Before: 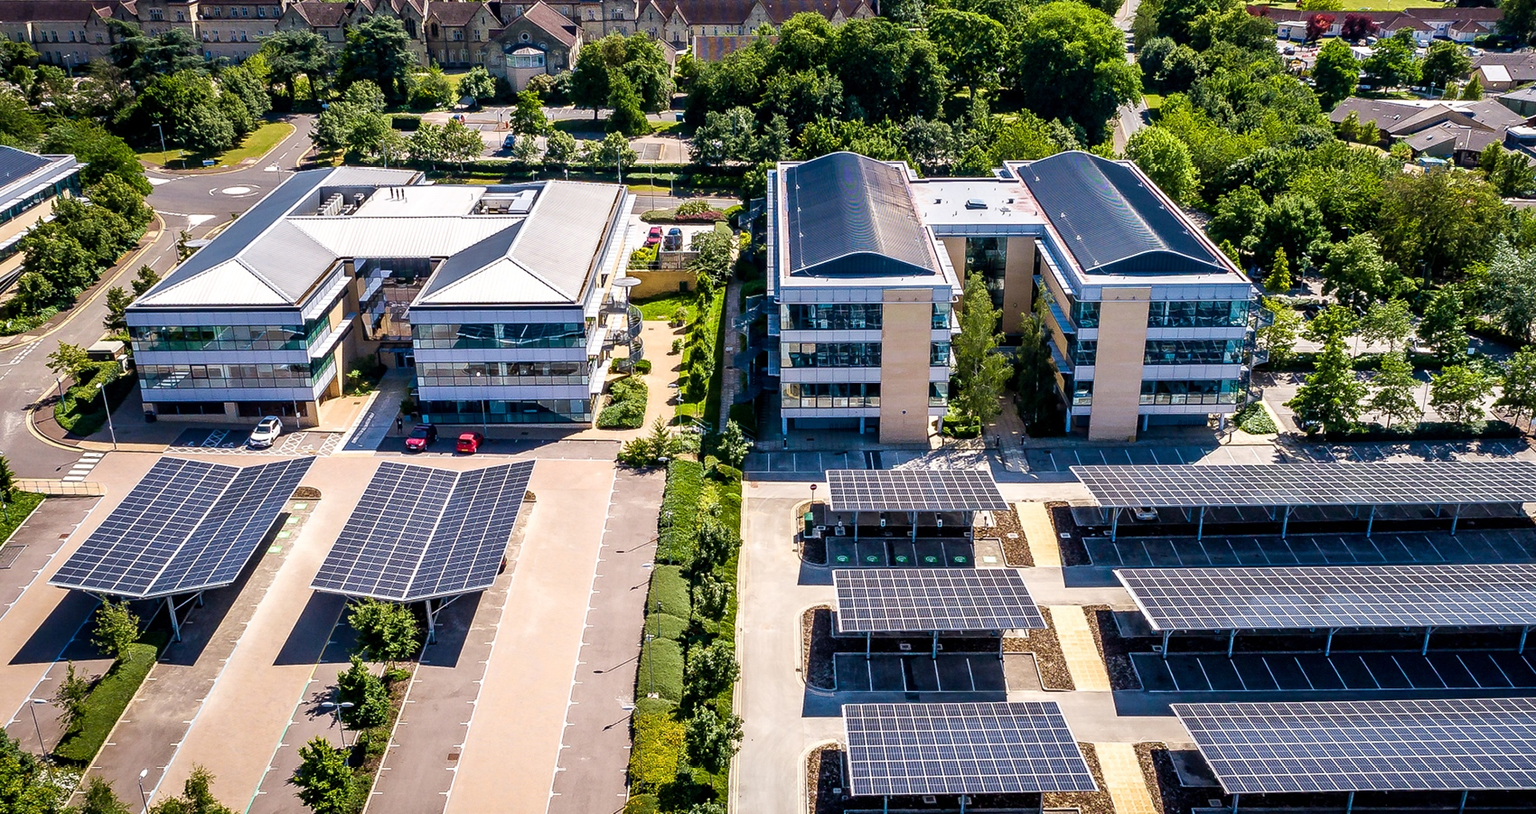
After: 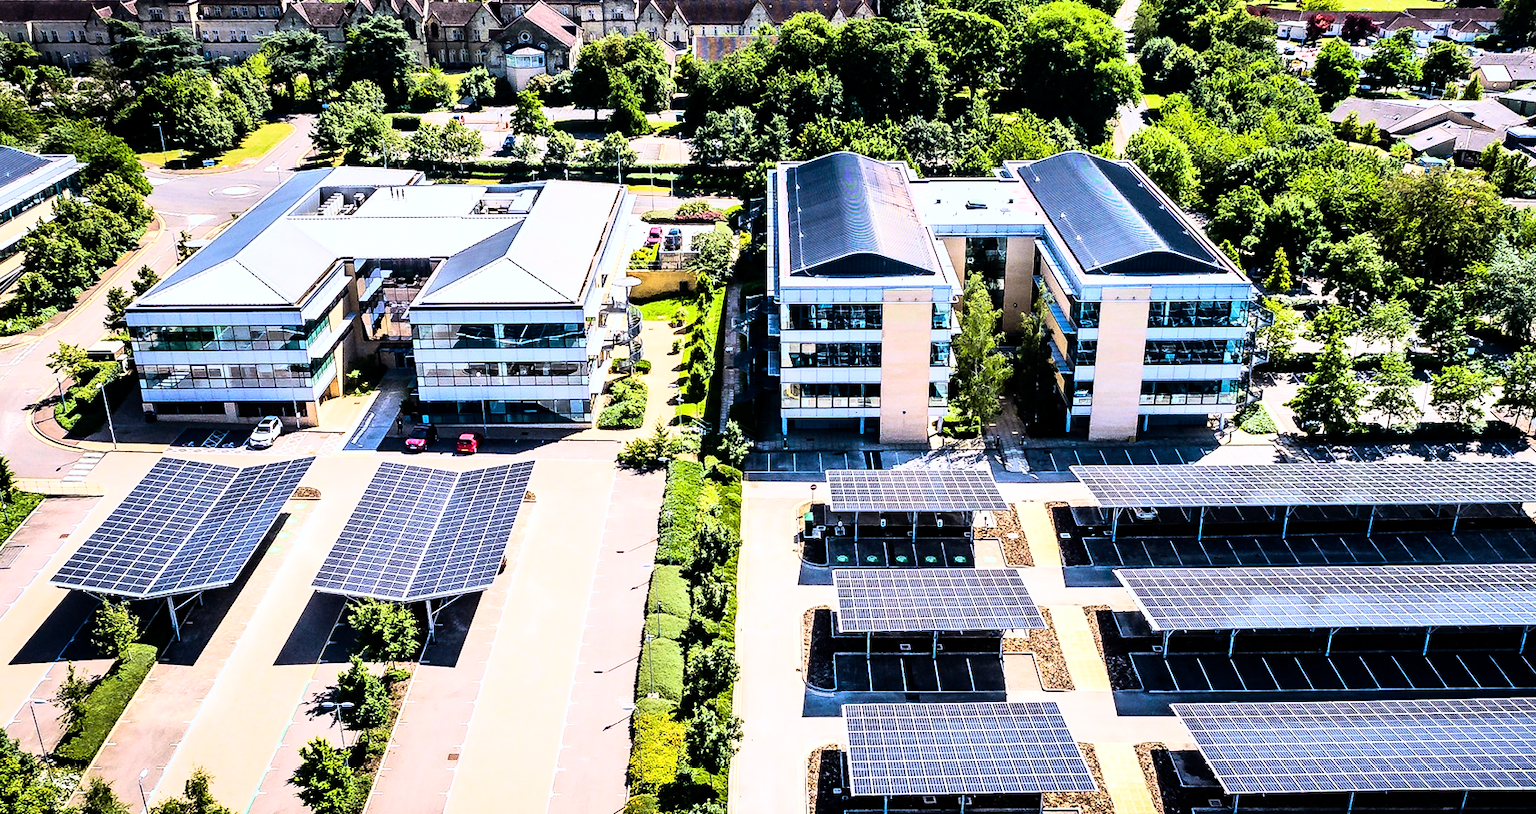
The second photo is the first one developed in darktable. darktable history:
white balance: red 0.967, blue 1.049
rgb curve: curves: ch0 [(0, 0) (0.21, 0.15) (0.24, 0.21) (0.5, 0.75) (0.75, 0.96) (0.89, 0.99) (1, 1)]; ch1 [(0, 0.02) (0.21, 0.13) (0.25, 0.2) (0.5, 0.67) (0.75, 0.9) (0.89, 0.97) (1, 1)]; ch2 [(0, 0.02) (0.21, 0.13) (0.25, 0.2) (0.5, 0.67) (0.75, 0.9) (0.89, 0.97) (1, 1)], compensate middle gray true
